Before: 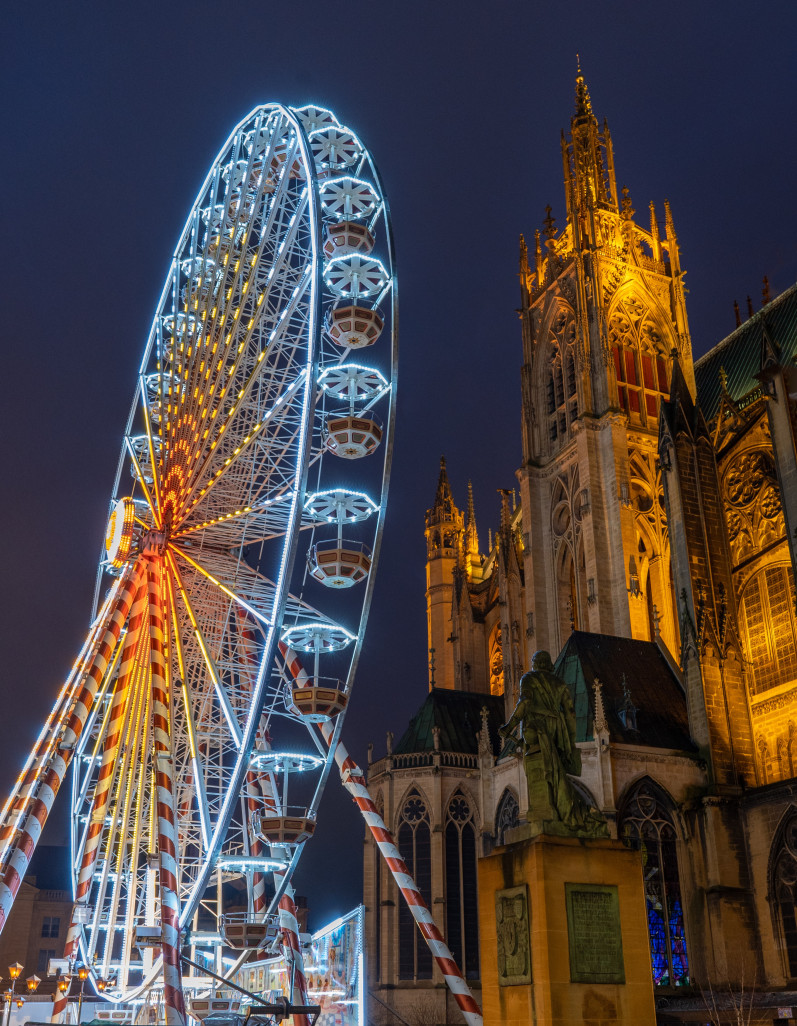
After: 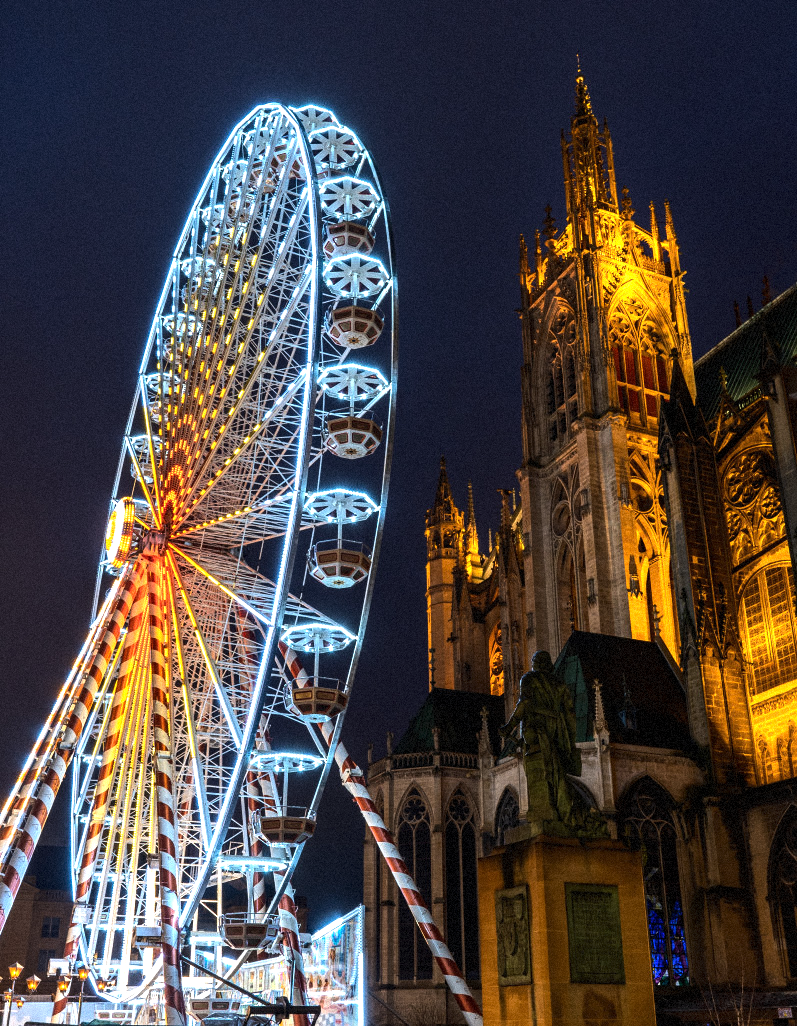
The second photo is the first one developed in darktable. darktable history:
grain: mid-tones bias 0%
tone equalizer: -8 EV -1.08 EV, -7 EV -1.01 EV, -6 EV -0.867 EV, -5 EV -0.578 EV, -3 EV 0.578 EV, -2 EV 0.867 EV, -1 EV 1.01 EV, +0 EV 1.08 EV, edges refinement/feathering 500, mask exposure compensation -1.57 EV, preserve details no
